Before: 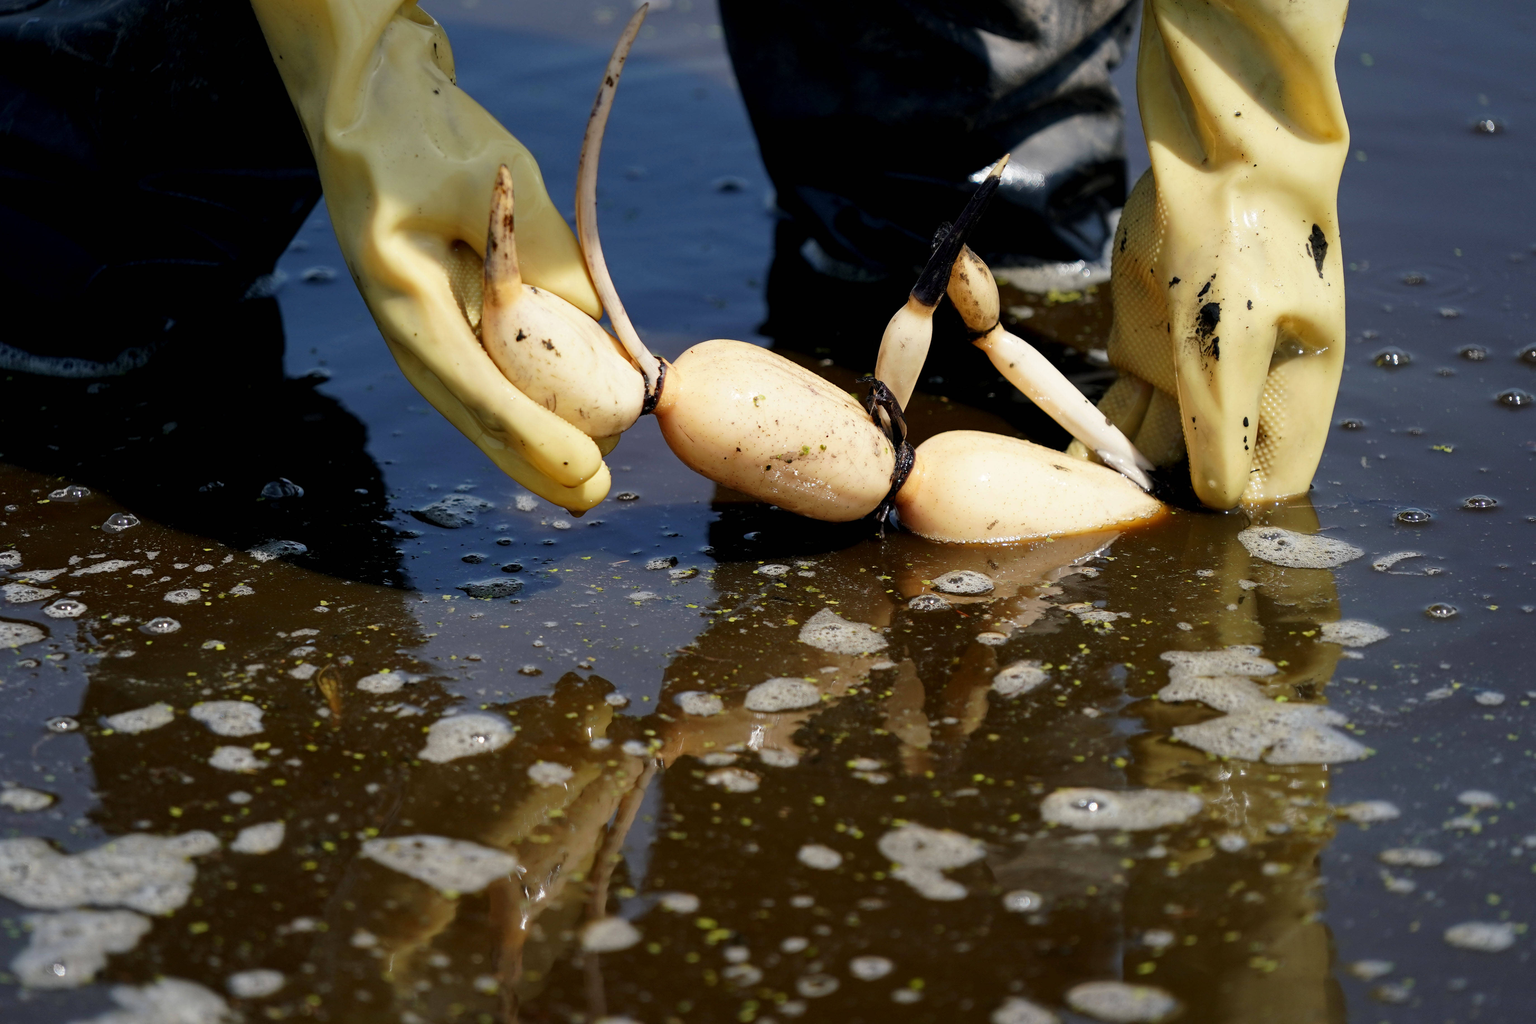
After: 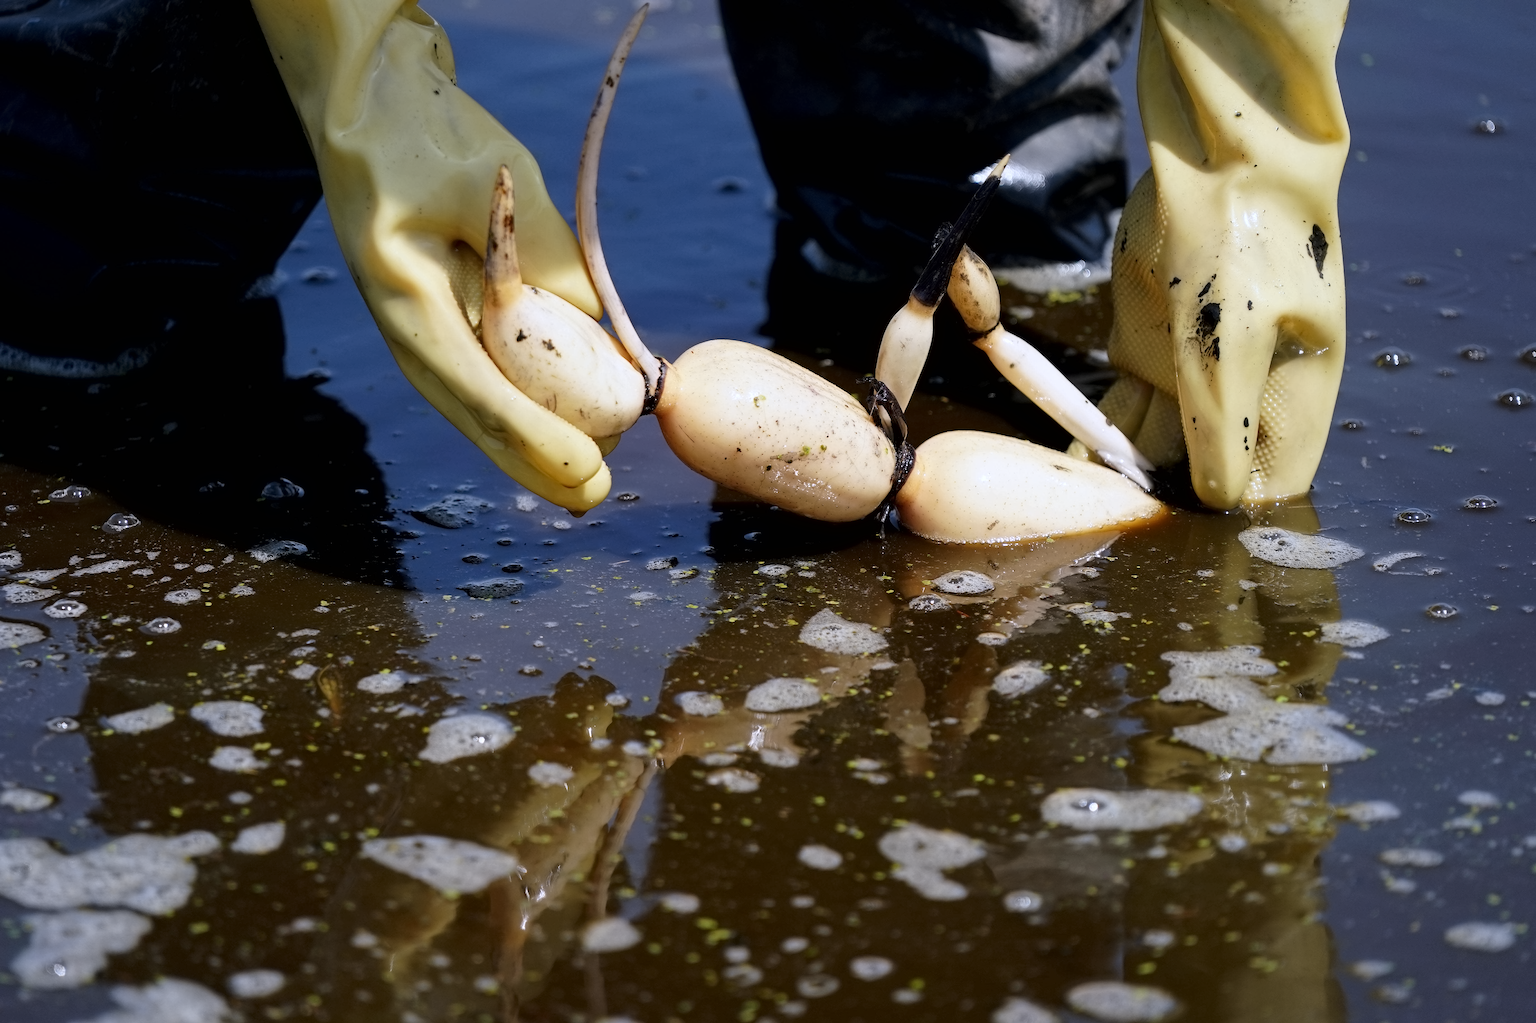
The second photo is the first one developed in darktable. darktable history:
contrast equalizer: y [[0.5 ×6], [0.5 ×6], [0.5 ×6], [0 ×6], [0, 0.039, 0.251, 0.29, 0.293, 0.292]]
white balance: red 0.967, blue 1.119, emerald 0.756
sharpen: radius 1.272, amount 0.305, threshold 0
